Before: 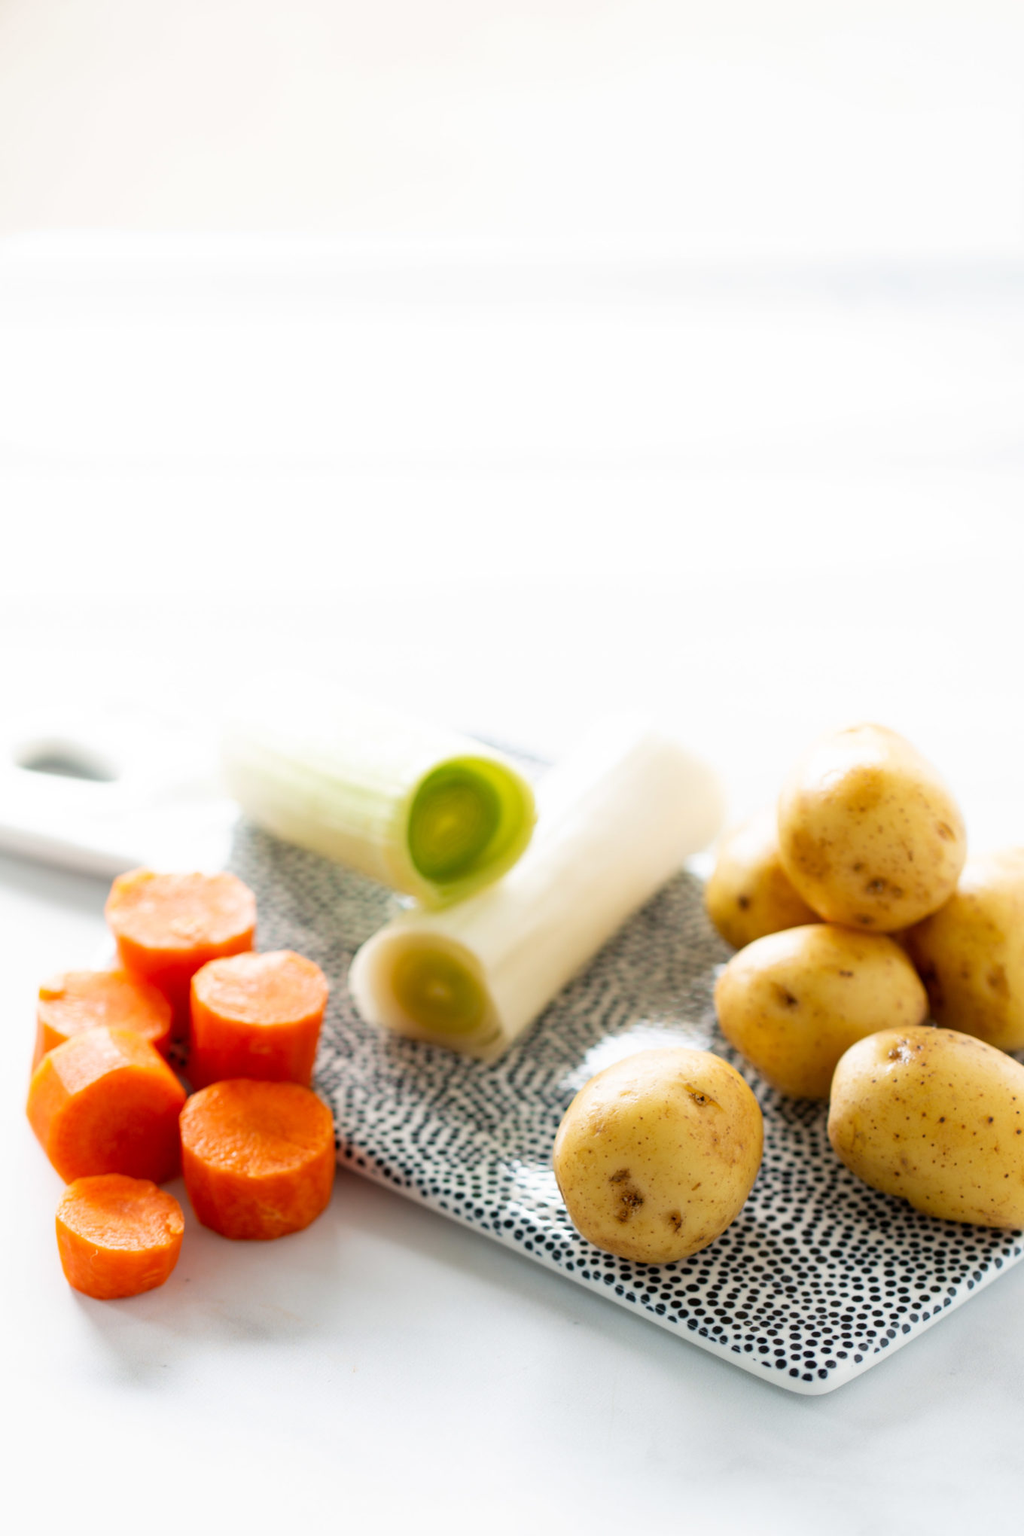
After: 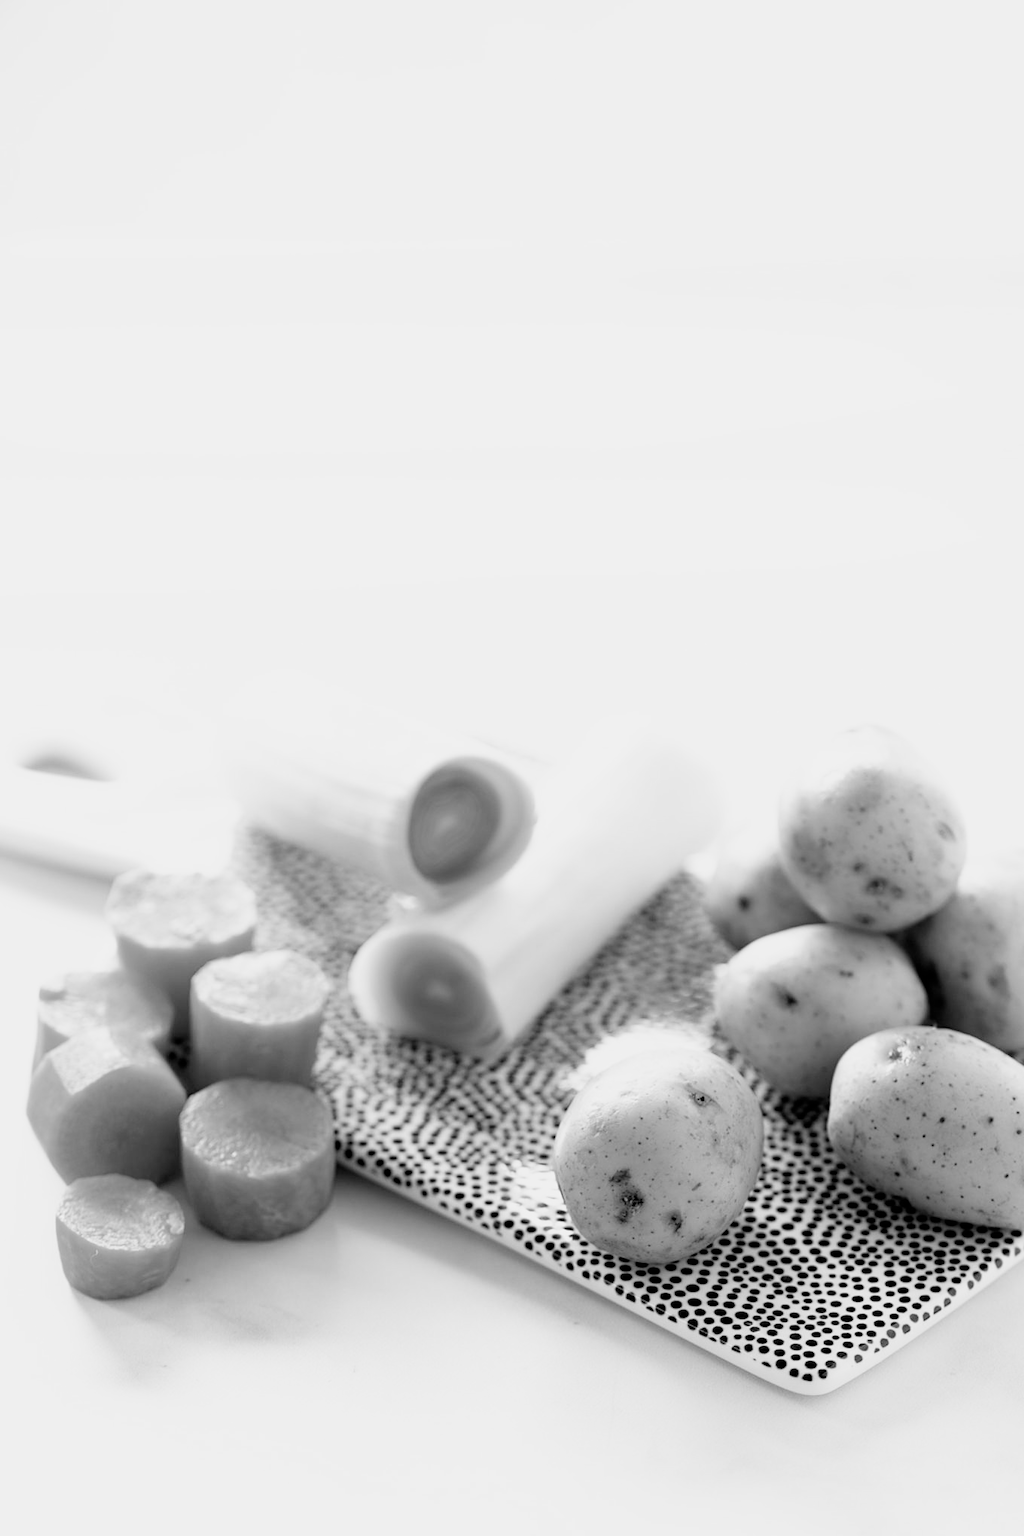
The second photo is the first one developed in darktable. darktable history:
filmic rgb: black relative exposure -5 EV, white relative exposure 3.2 EV, hardness 3.42, contrast 1.2, highlights saturation mix -30%
monochrome: a 73.58, b 64.21
exposure: black level correction 0, exposure 0.7 EV, compensate highlight preservation false
color calibration: output gray [0.18, 0.41, 0.41, 0], gray › normalize channels true, illuminant same as pipeline (D50), adaptation XYZ, x 0.346, y 0.359, gamut compression 0
sharpen: amount 0.2
